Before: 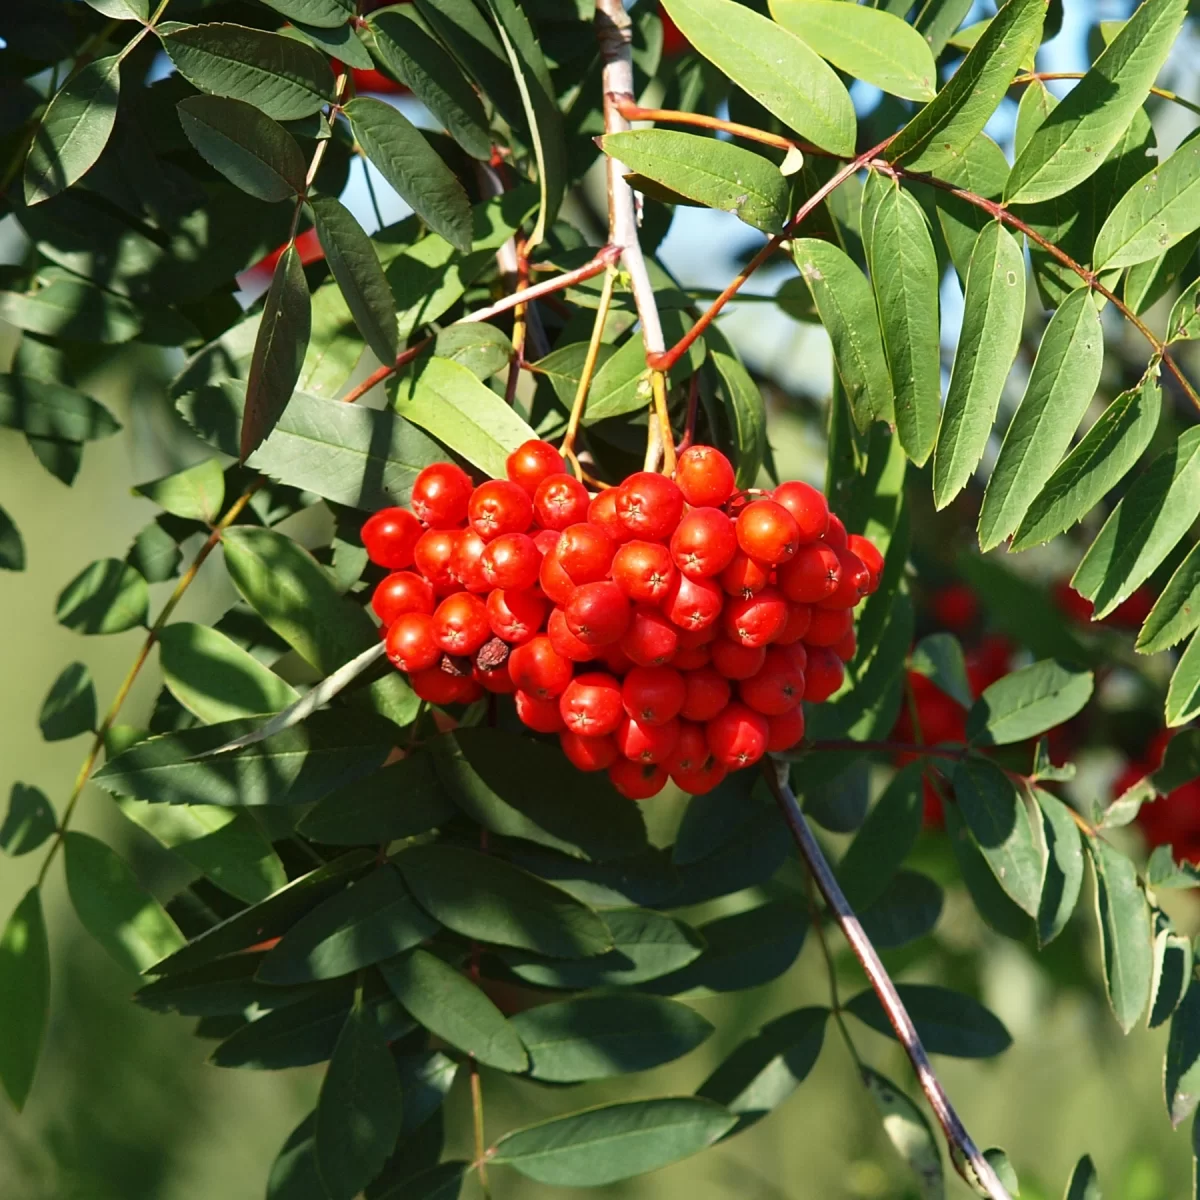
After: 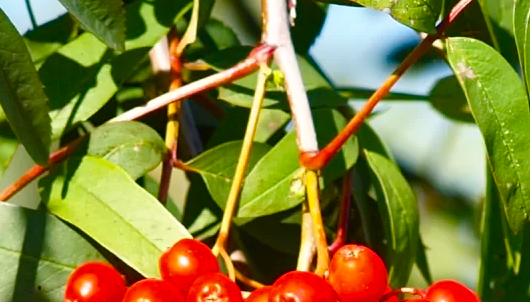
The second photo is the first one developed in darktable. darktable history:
crop: left 28.953%, top 16.815%, right 26.824%, bottom 57.989%
color balance rgb: shadows lift › chroma 0.838%, shadows lift › hue 110.41°, highlights gain › chroma 0.288%, highlights gain › hue 330.66°, perceptual saturation grading › global saturation 34.618%, perceptual saturation grading › highlights -25.75%, perceptual saturation grading › shadows 49.521%, global vibrance 20%
tone equalizer: on, module defaults
